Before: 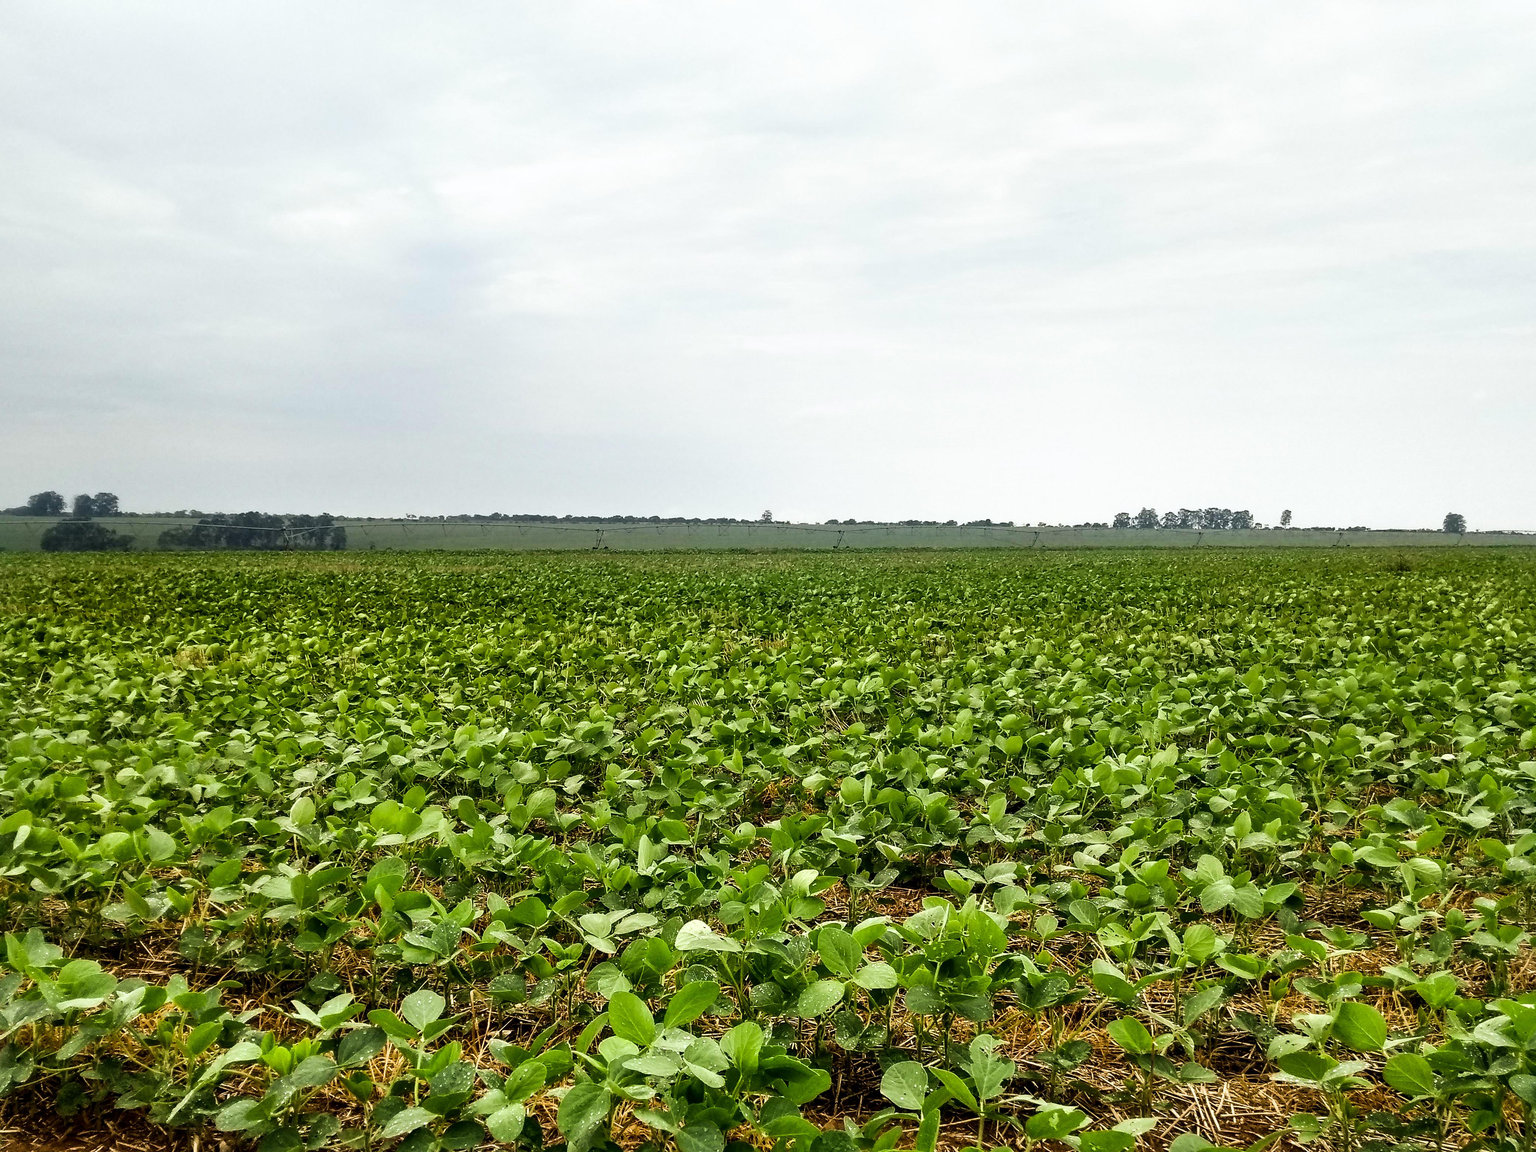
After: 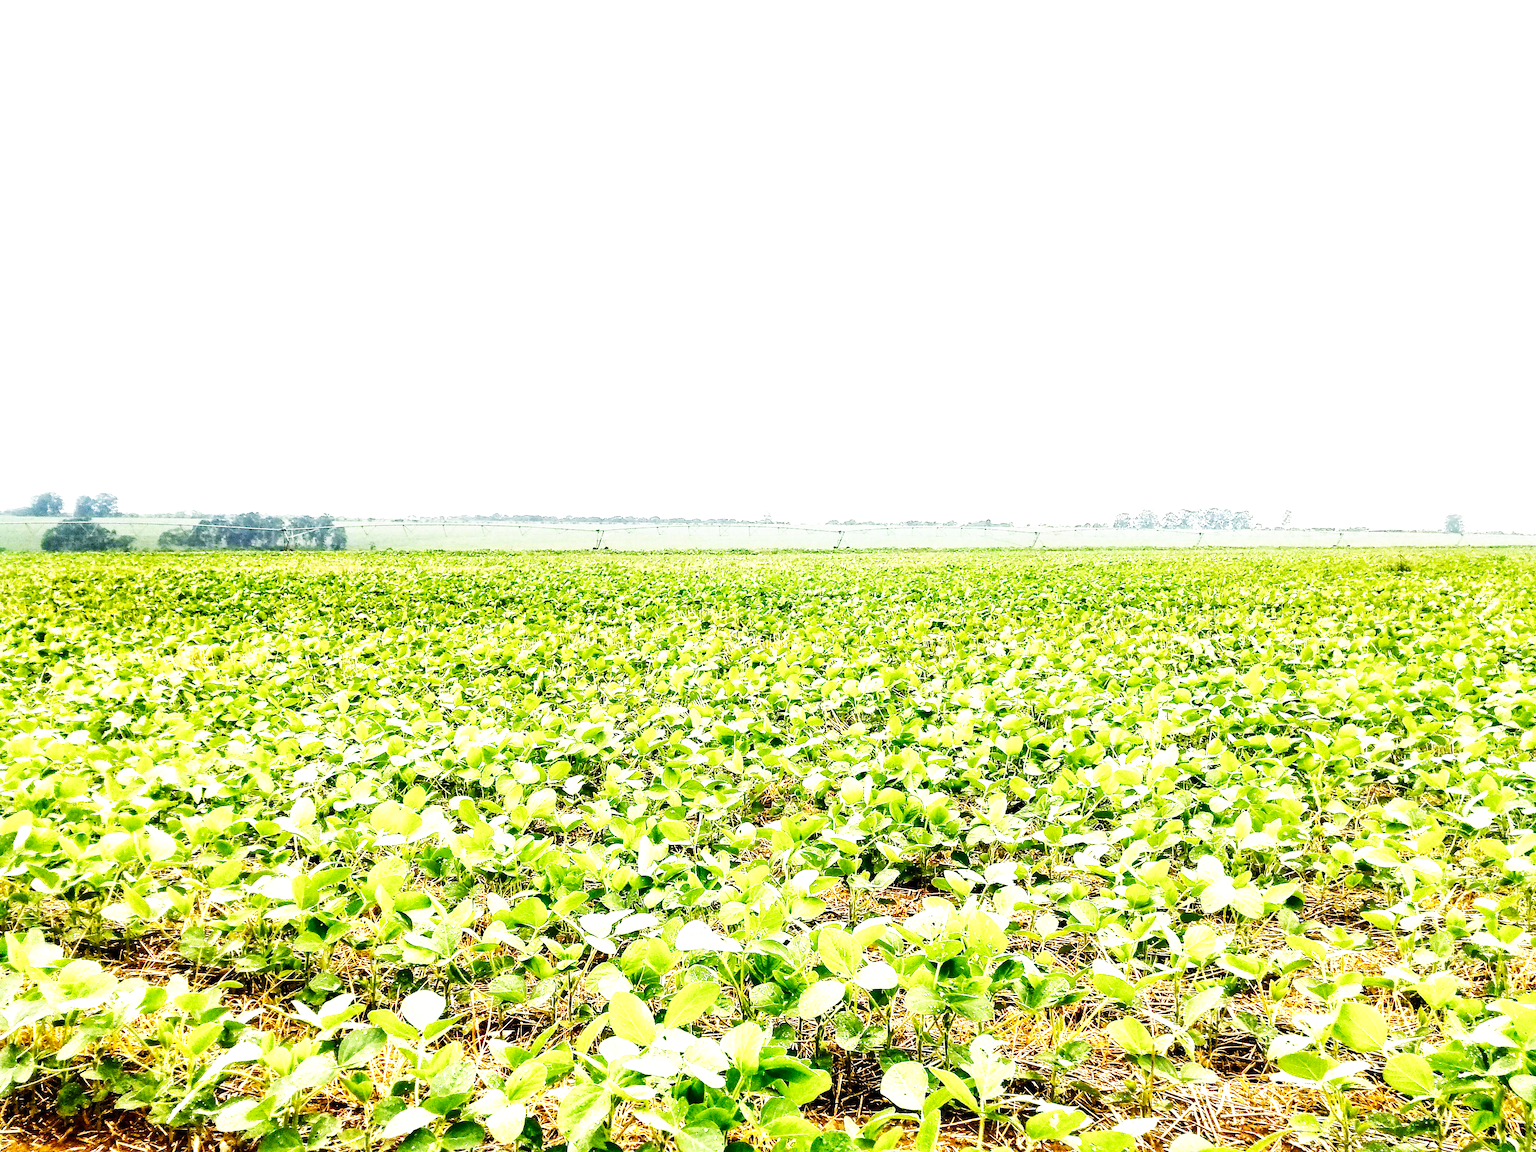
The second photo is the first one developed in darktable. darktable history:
base curve: curves: ch0 [(0, 0) (0.007, 0.004) (0.027, 0.03) (0.046, 0.07) (0.207, 0.54) (0.442, 0.872) (0.673, 0.972) (1, 1)], preserve colors none
exposure: black level correction 0, exposure 1.741 EV, compensate exposure bias true, compensate highlight preservation false
